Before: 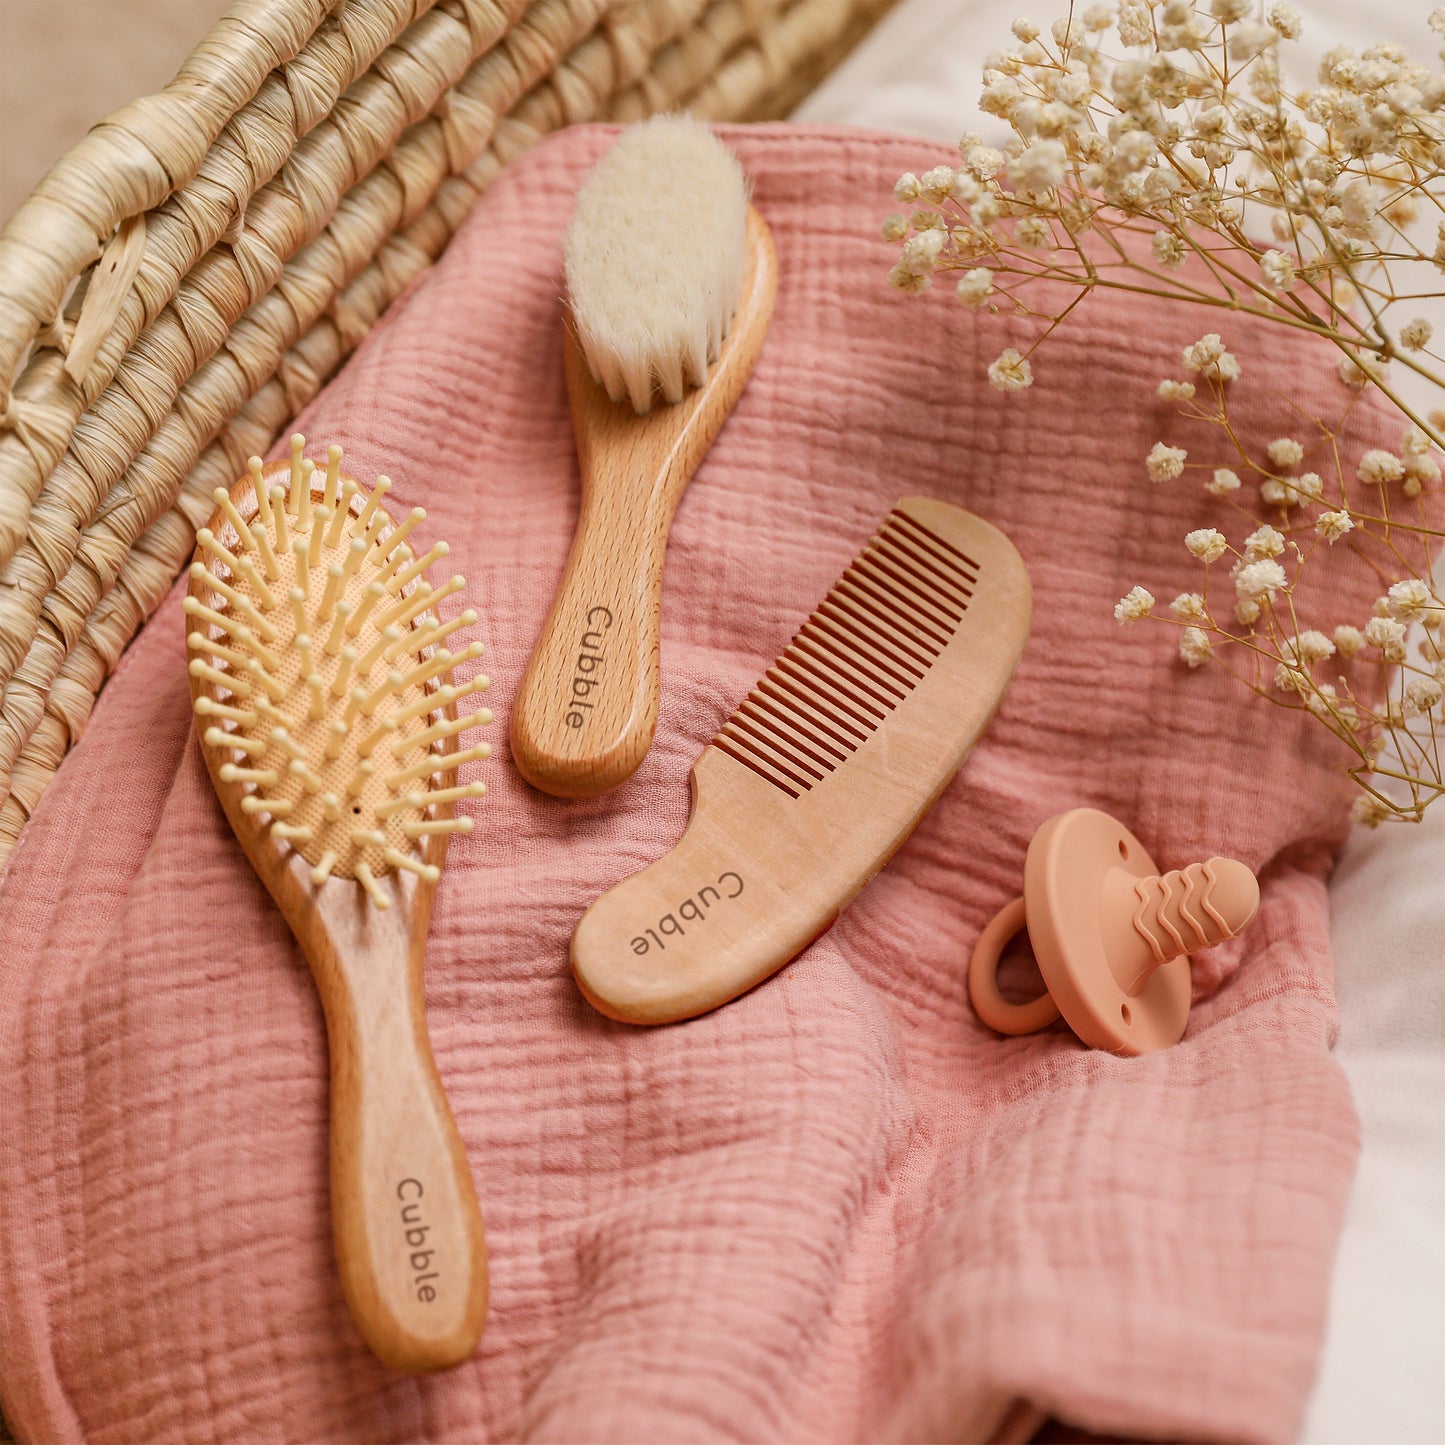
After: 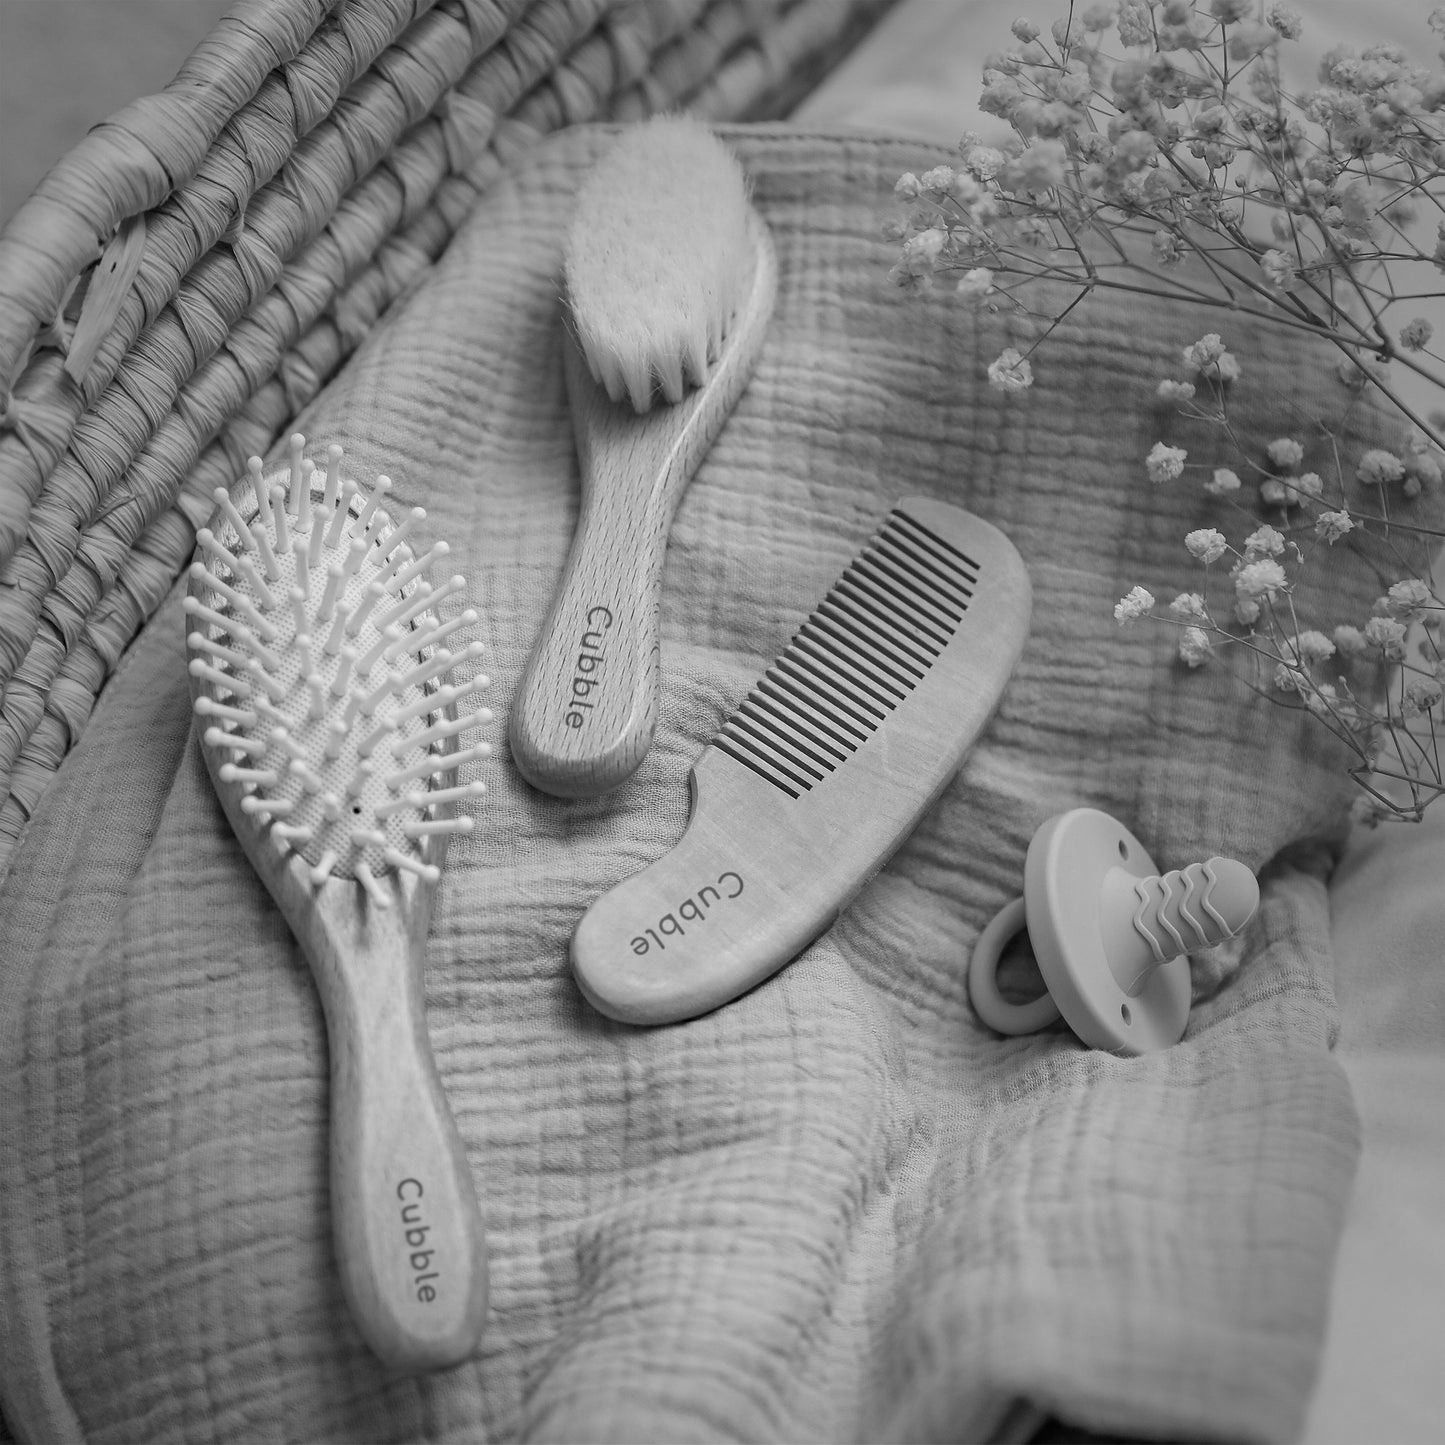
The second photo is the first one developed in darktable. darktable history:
tone equalizer: on, module defaults
haze removal: compatibility mode true, adaptive false
vignetting: fall-off start 64.63%, center (-0.034, 0.148), width/height ratio 0.881
monochrome: on, module defaults
velvia: on, module defaults
